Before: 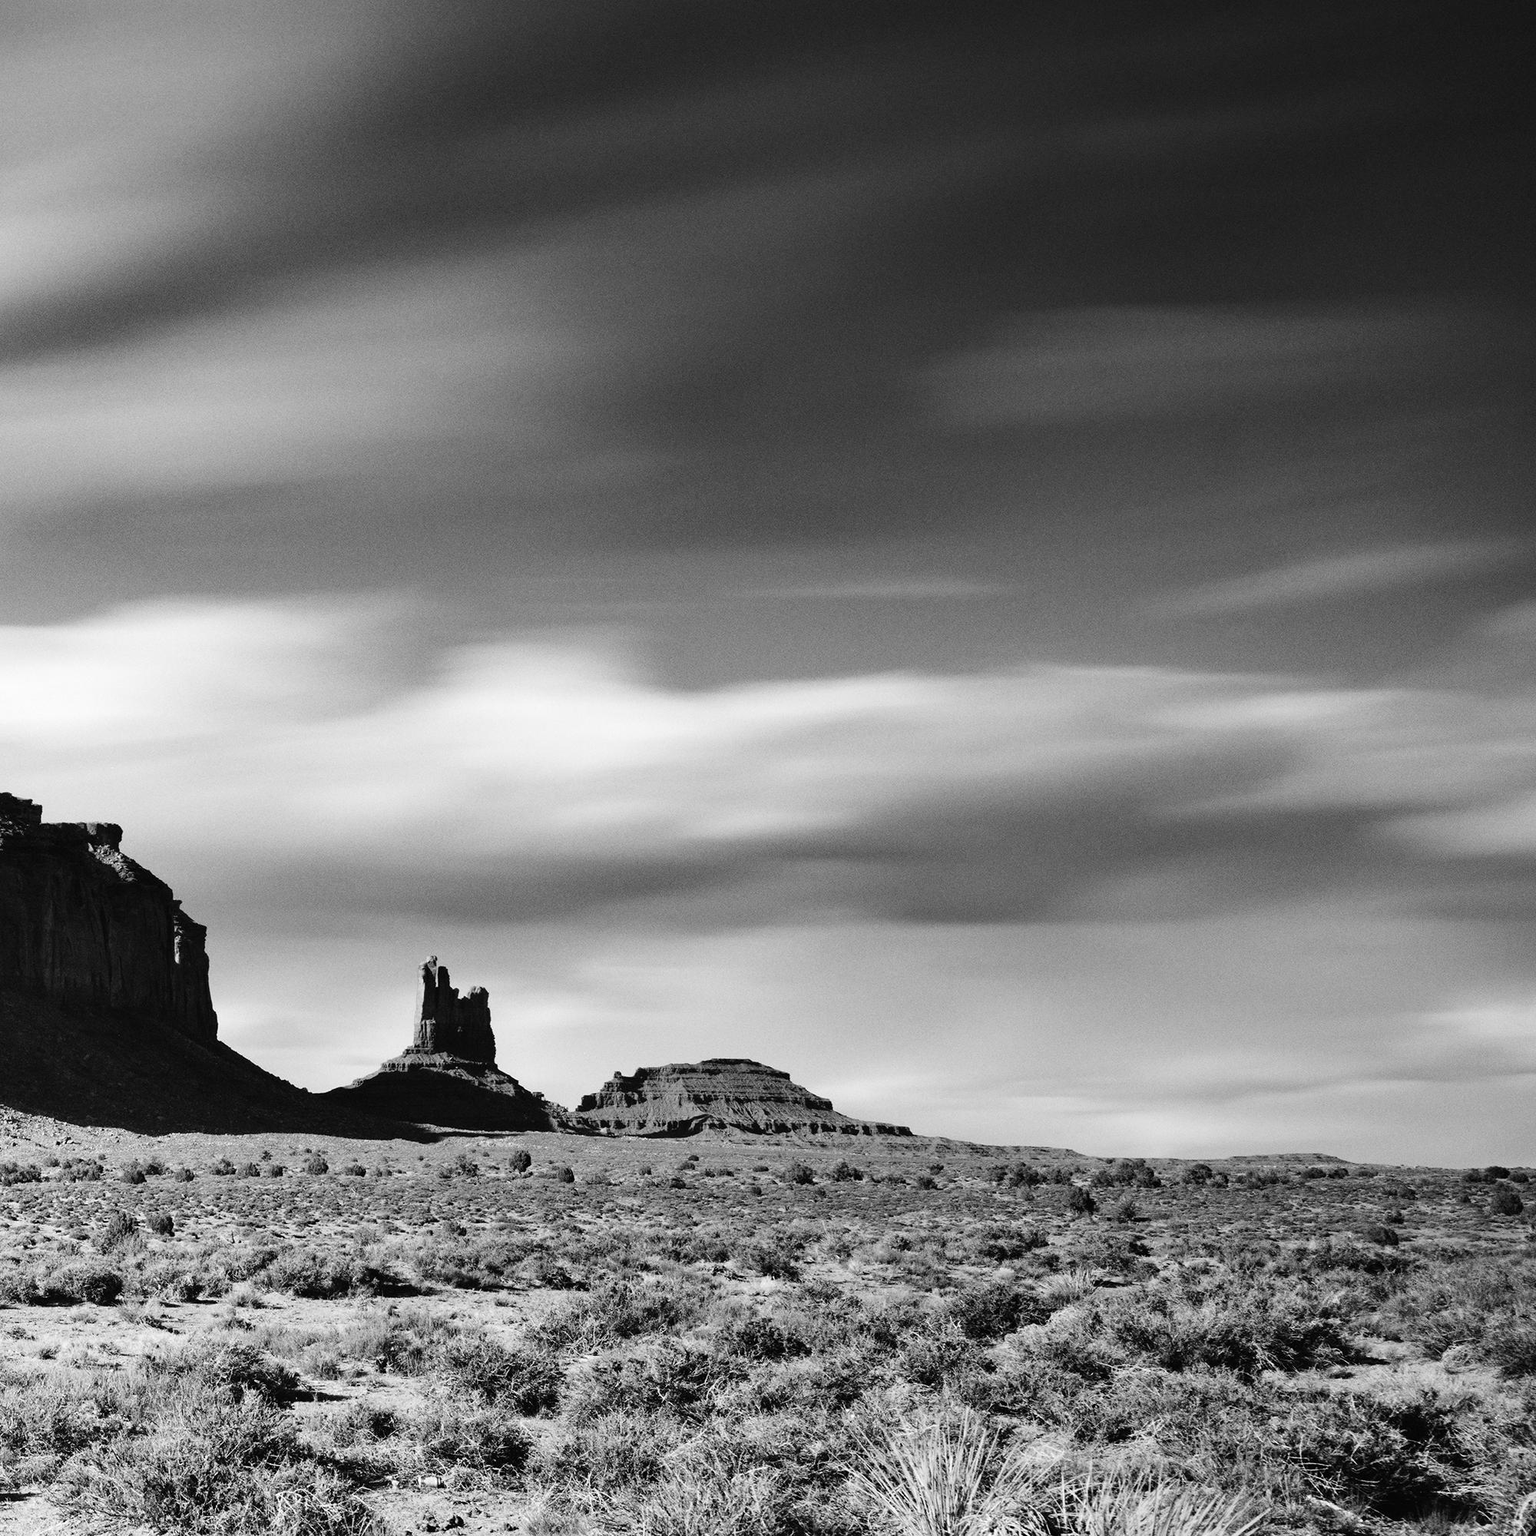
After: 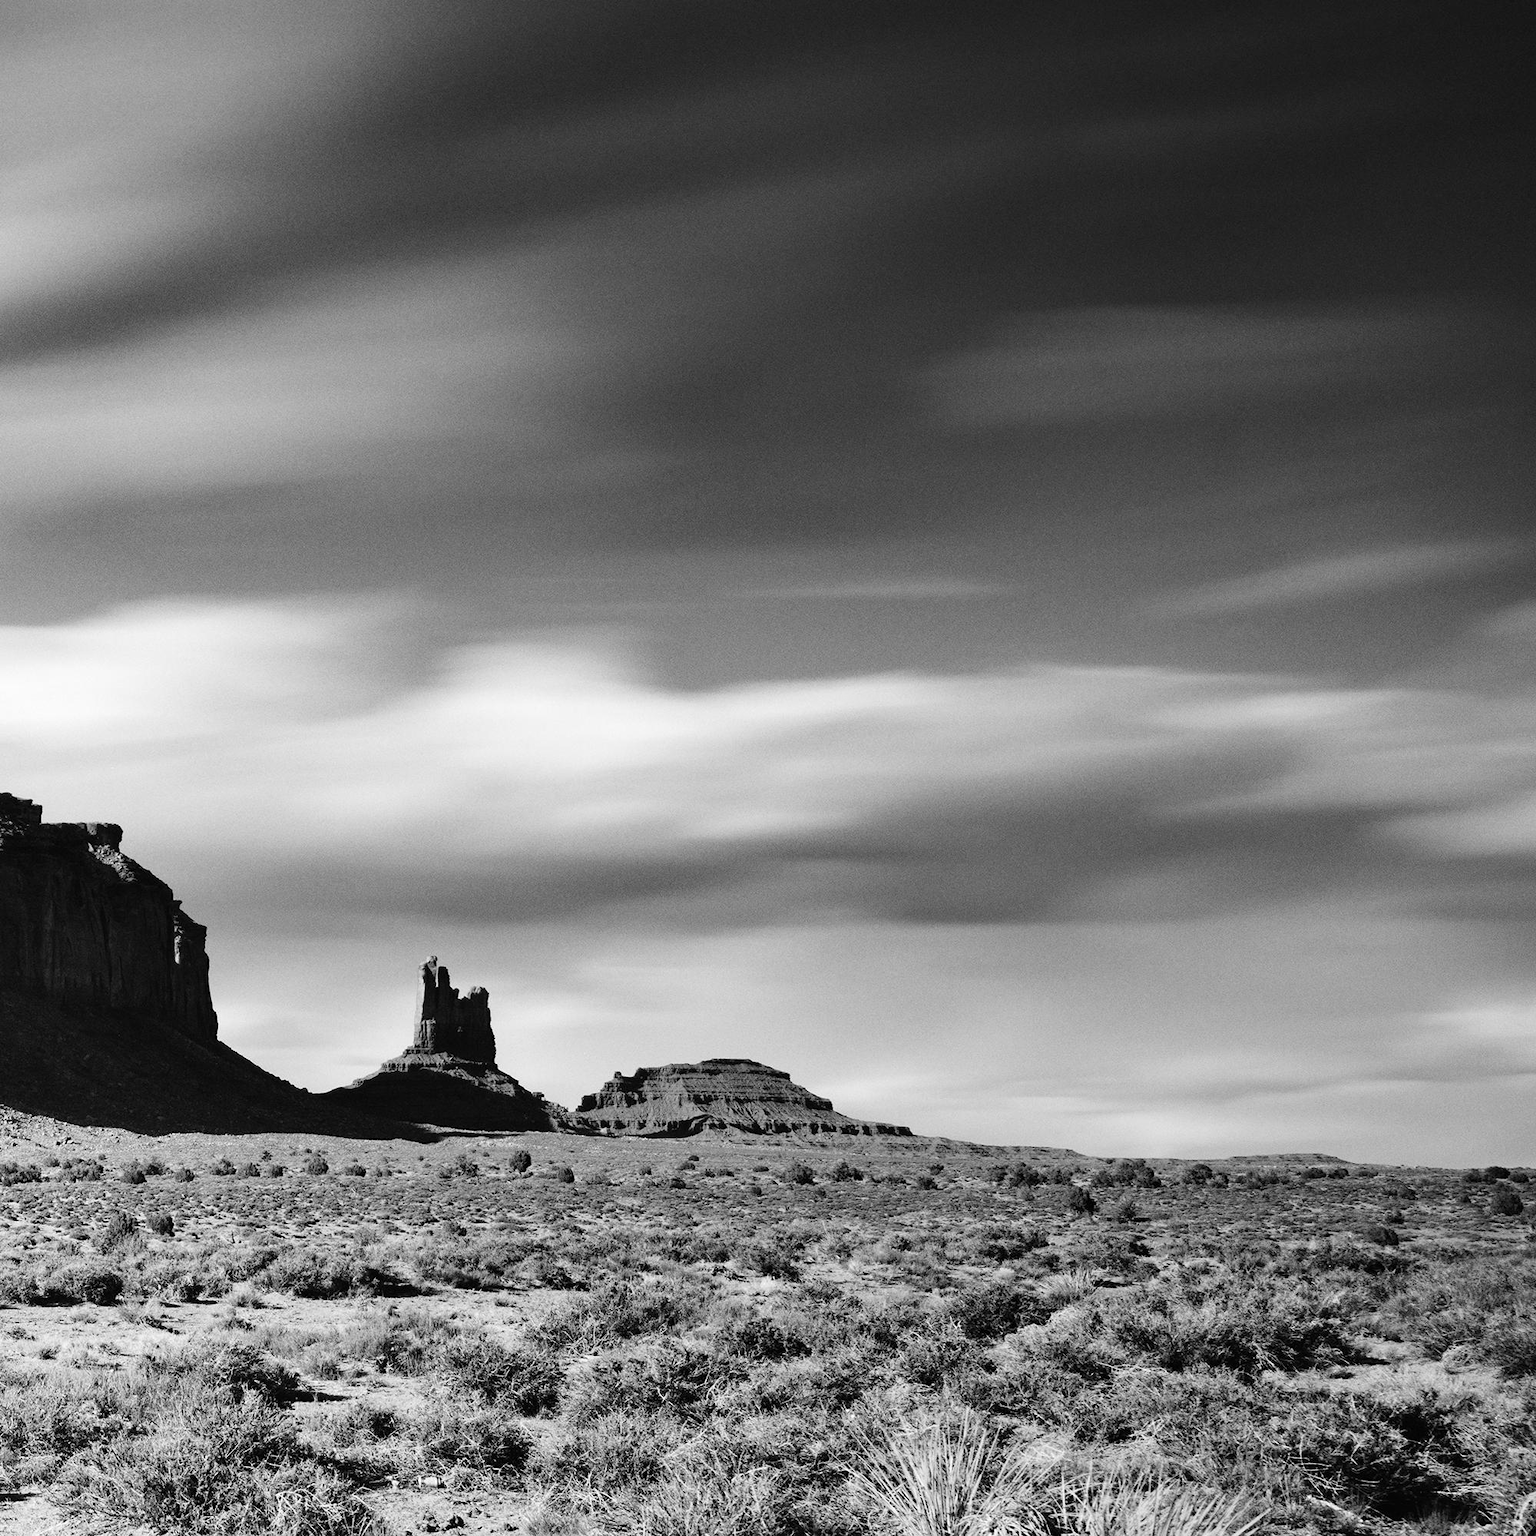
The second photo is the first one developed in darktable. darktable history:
contrast equalizer: octaves 7, y [[0.5, 0.5, 0.468, 0.5, 0.5, 0.5], [0.5 ×6], [0.5 ×6], [0 ×6], [0 ×6]], mix -0.21
